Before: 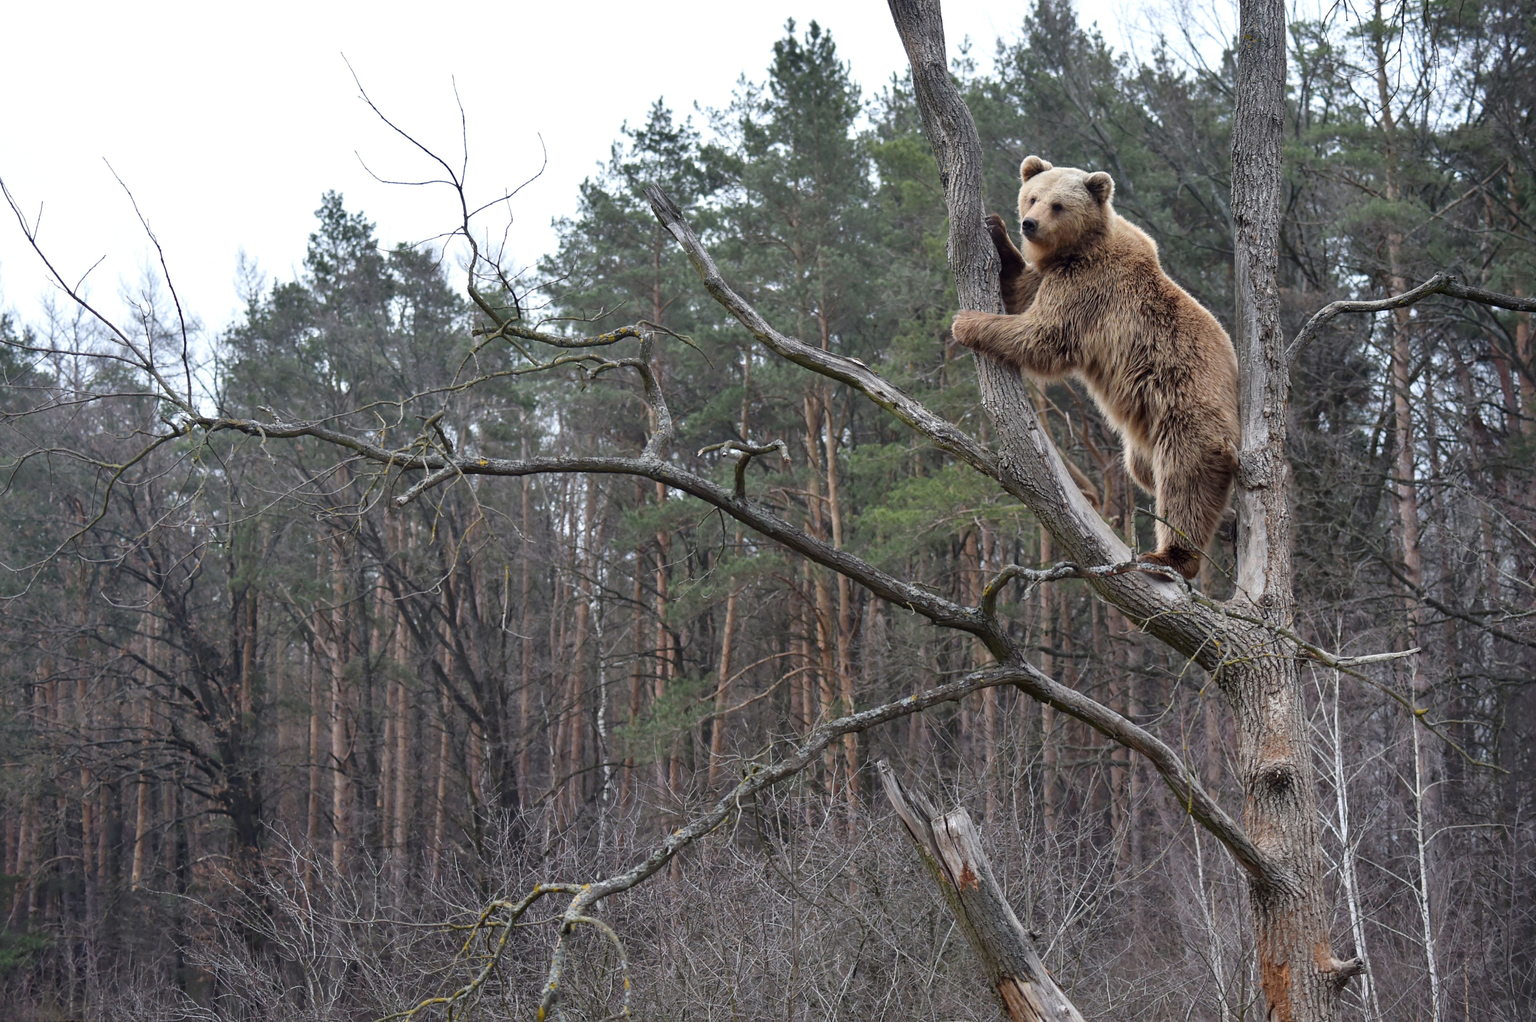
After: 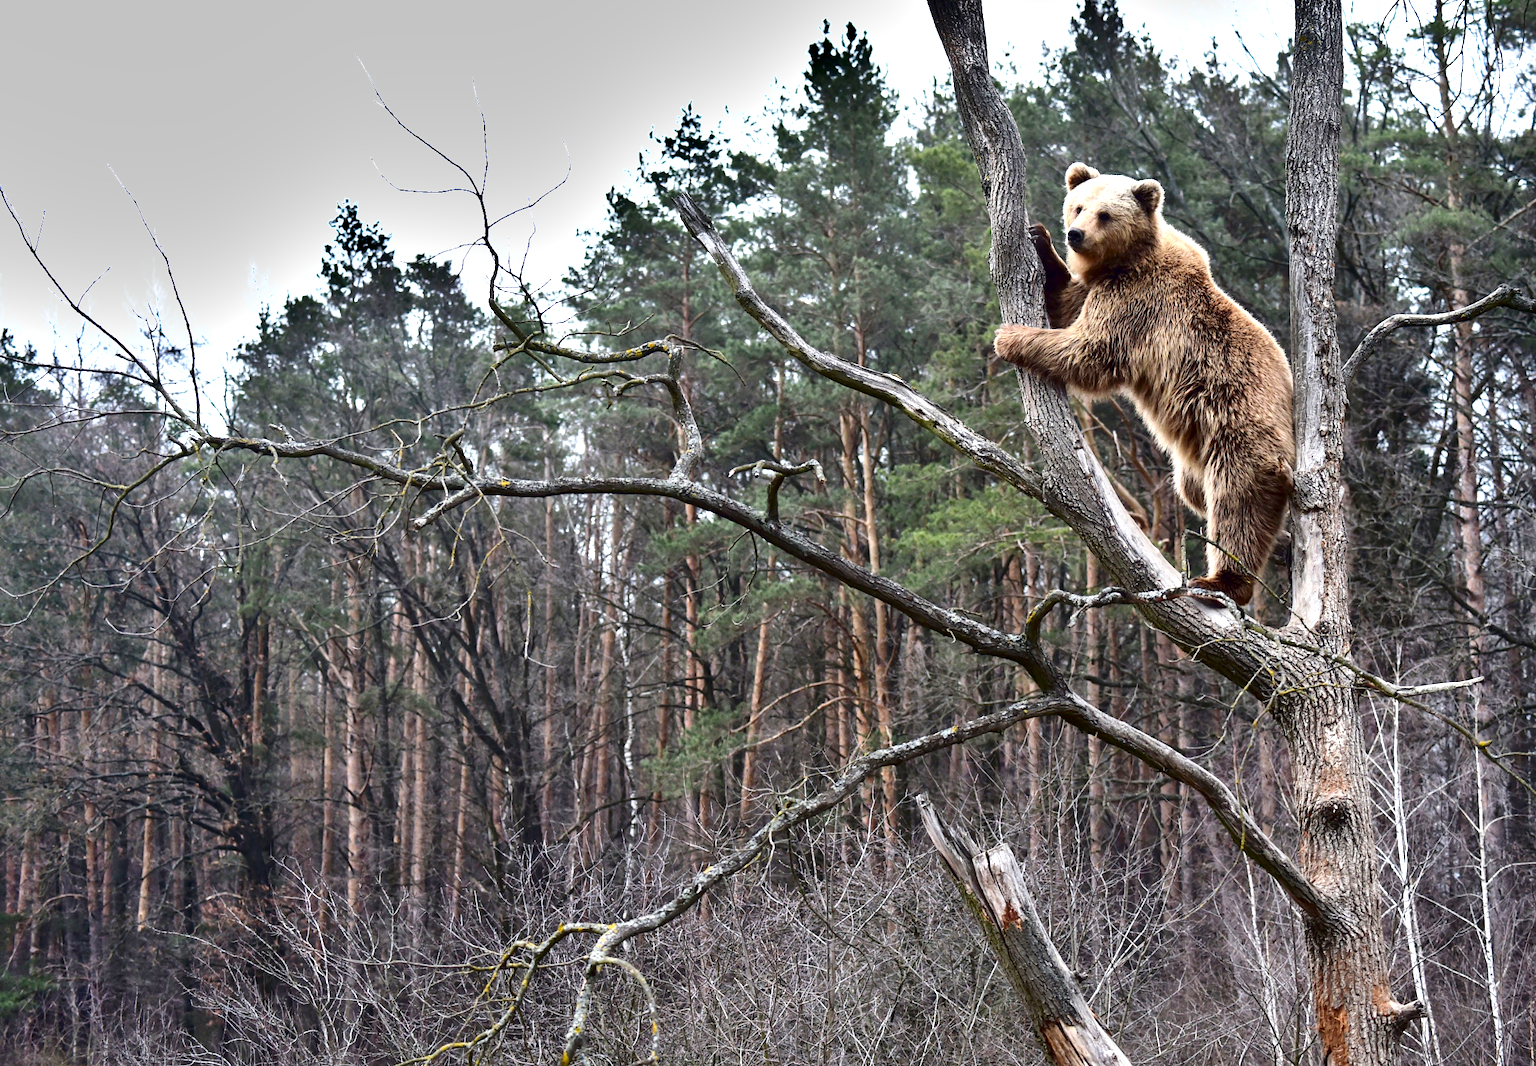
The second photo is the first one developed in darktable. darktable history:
crop: right 4.211%, bottom 0.039%
contrast brightness saturation: contrast 0.187, brightness -0.228, saturation 0.116
exposure: black level correction 0, exposure 1.001 EV, compensate highlight preservation false
shadows and highlights: low approximation 0.01, soften with gaussian
